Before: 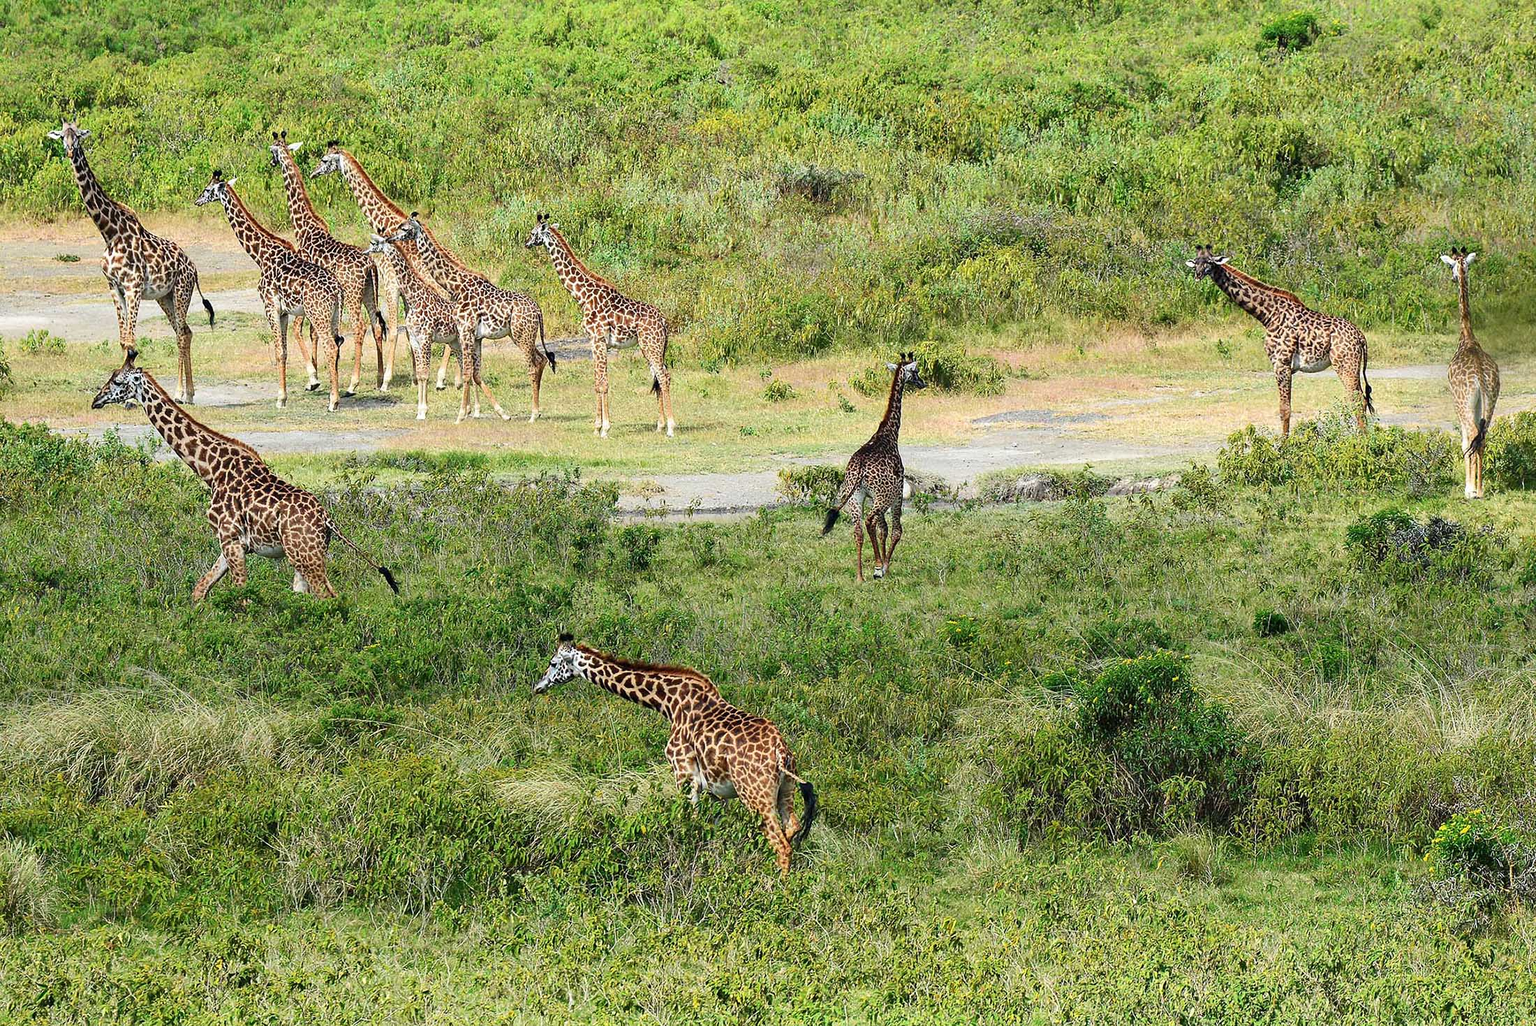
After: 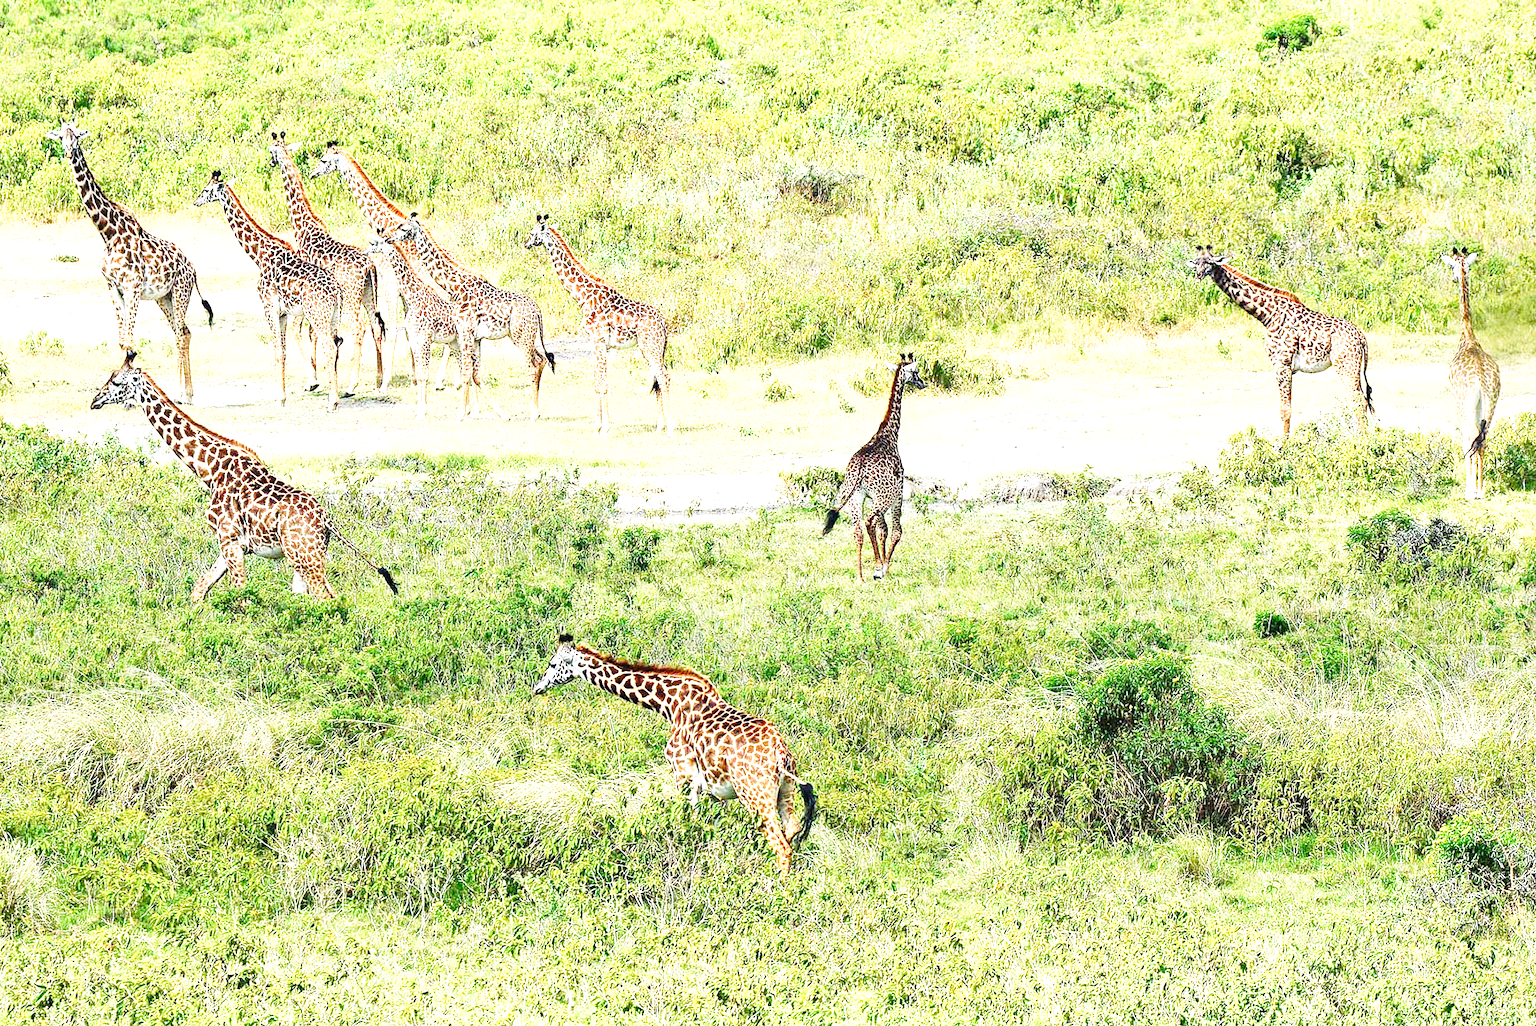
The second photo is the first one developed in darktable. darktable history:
crop: left 0.105%
exposure: black level correction 0, exposure 1.2 EV, compensate highlight preservation false
base curve: curves: ch0 [(0, 0) (0.028, 0.03) (0.121, 0.232) (0.46, 0.748) (0.859, 0.968) (1, 1)], preserve colors none
